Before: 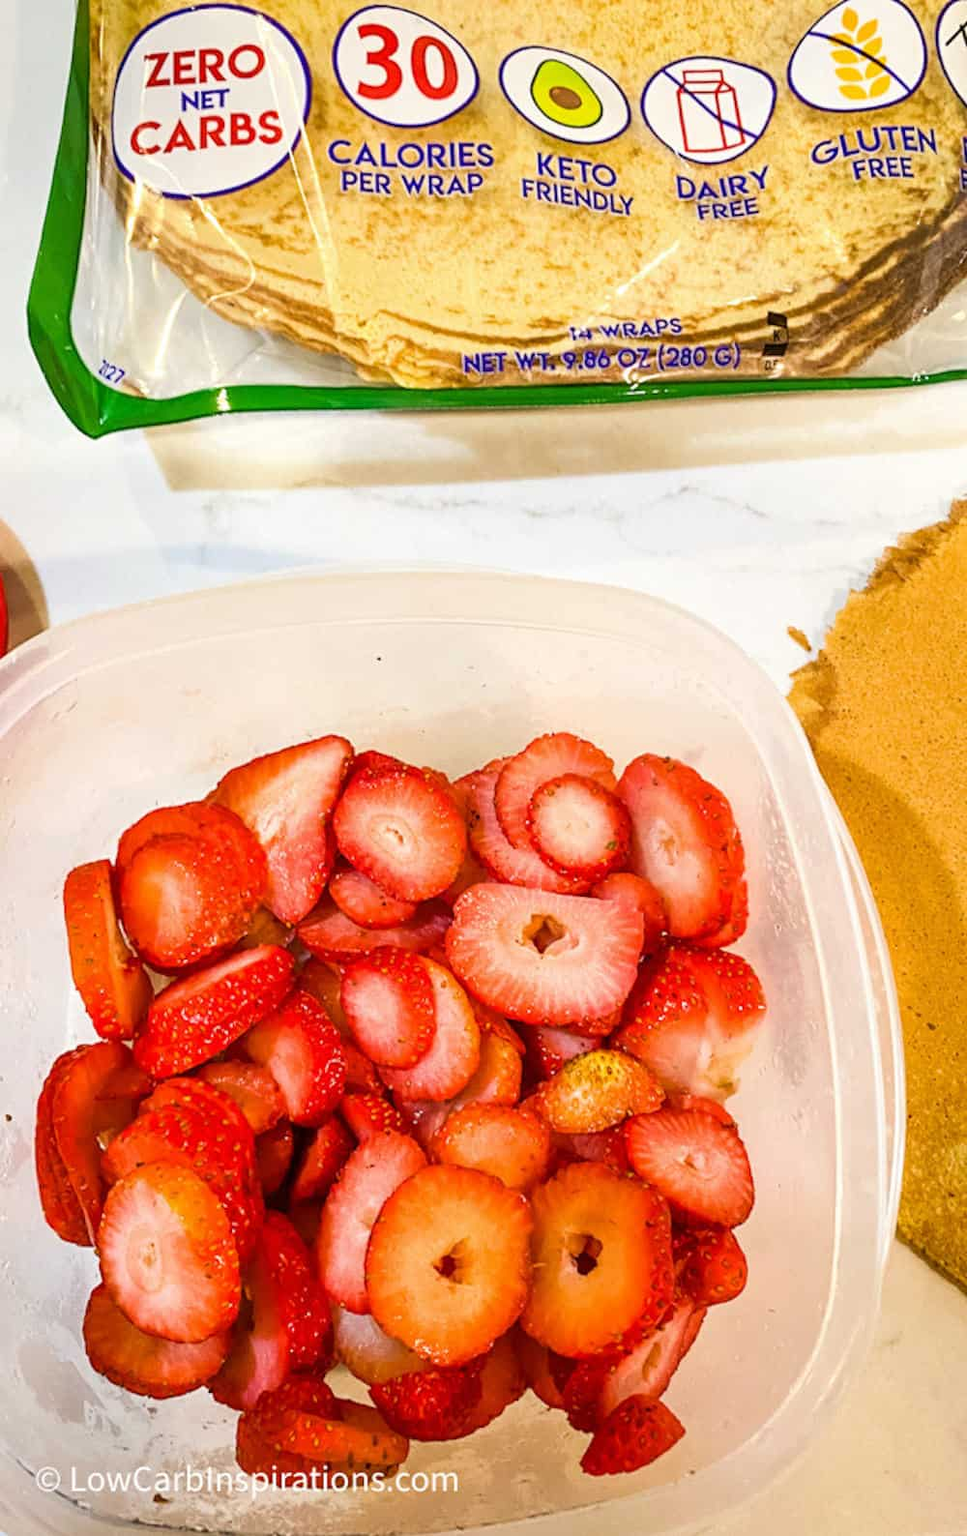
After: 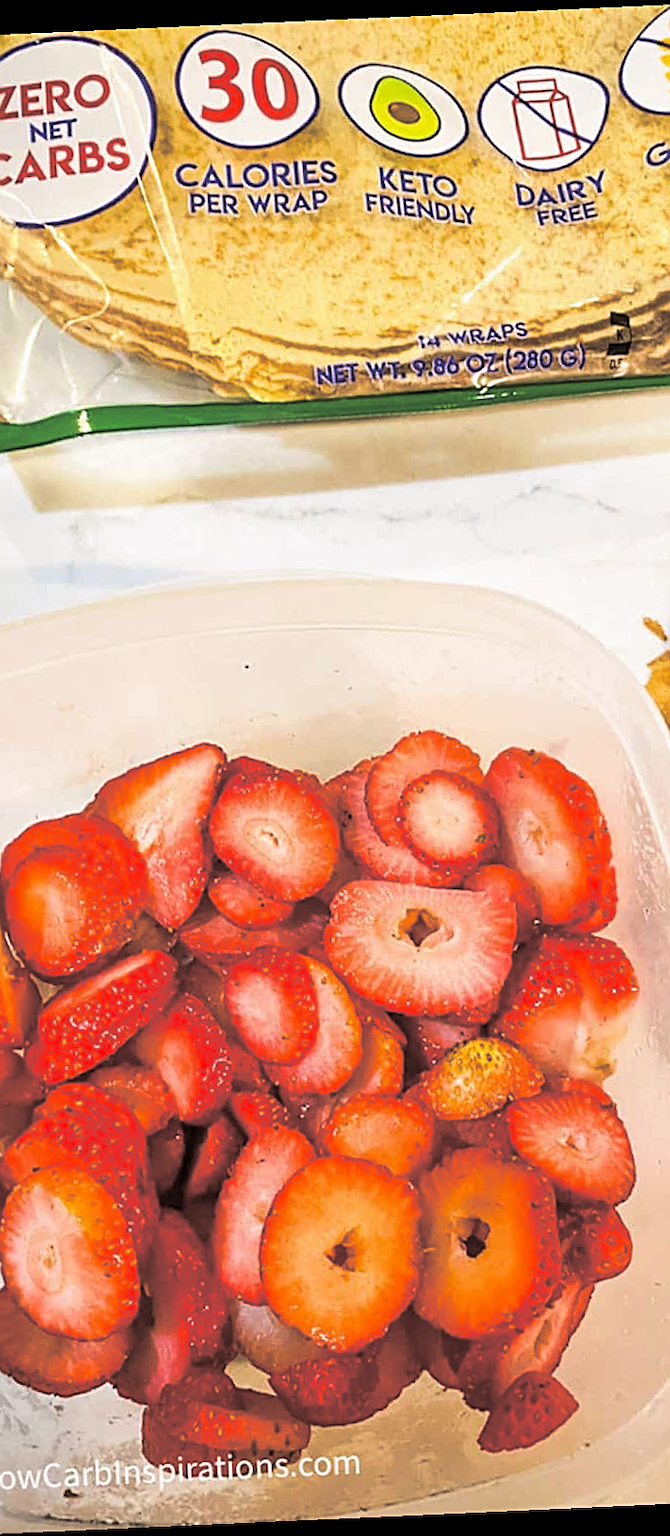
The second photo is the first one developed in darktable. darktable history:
sharpen: on, module defaults
crop and rotate: left 15.055%, right 18.278%
rotate and perspective: rotation -2.56°, automatic cropping off
split-toning: shadows › hue 36°, shadows › saturation 0.05, highlights › hue 10.8°, highlights › saturation 0.15, compress 40%
